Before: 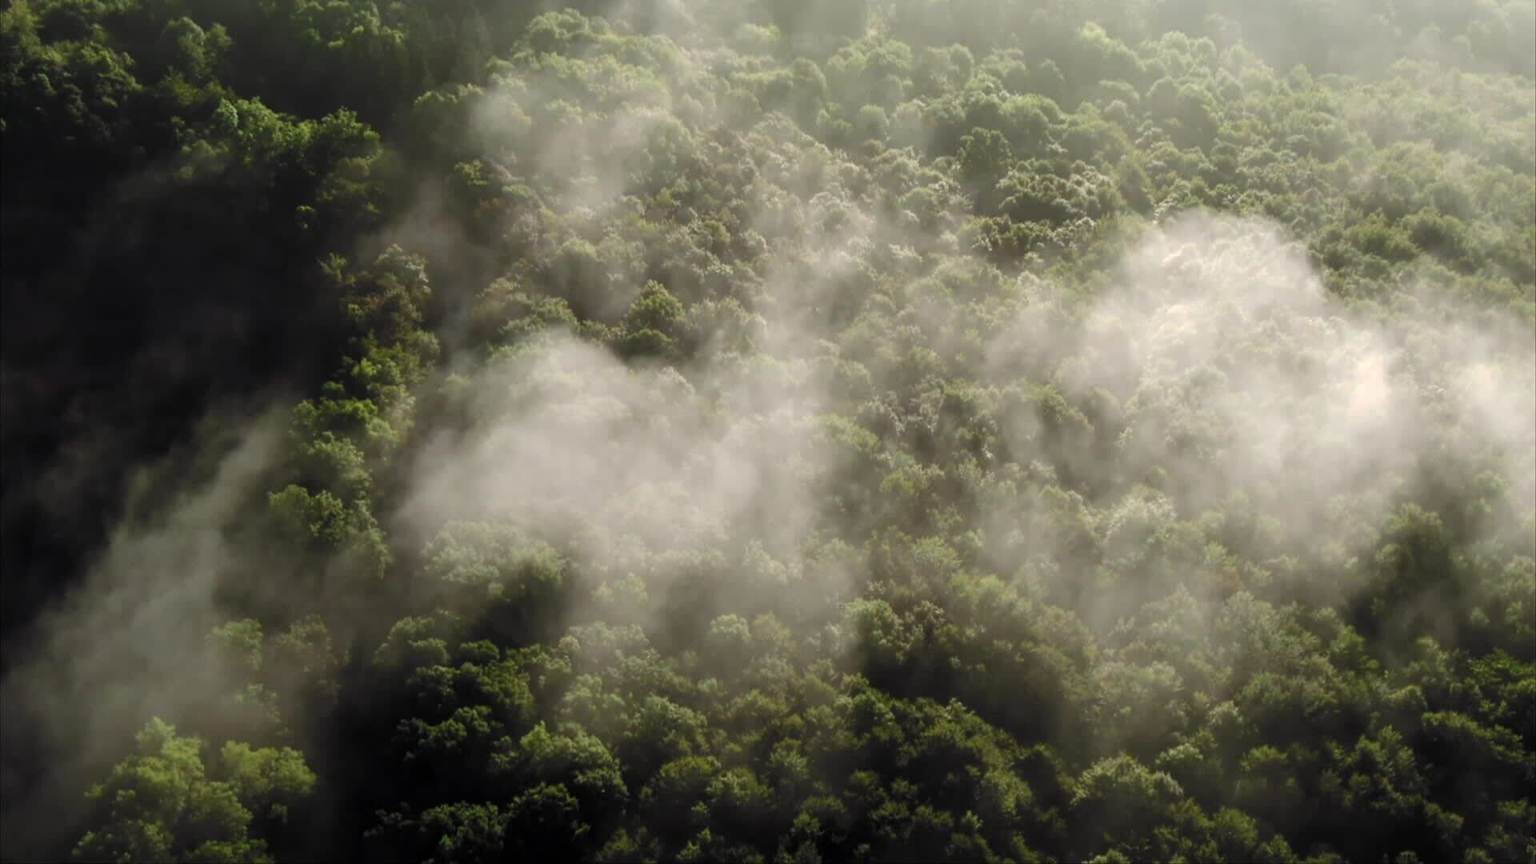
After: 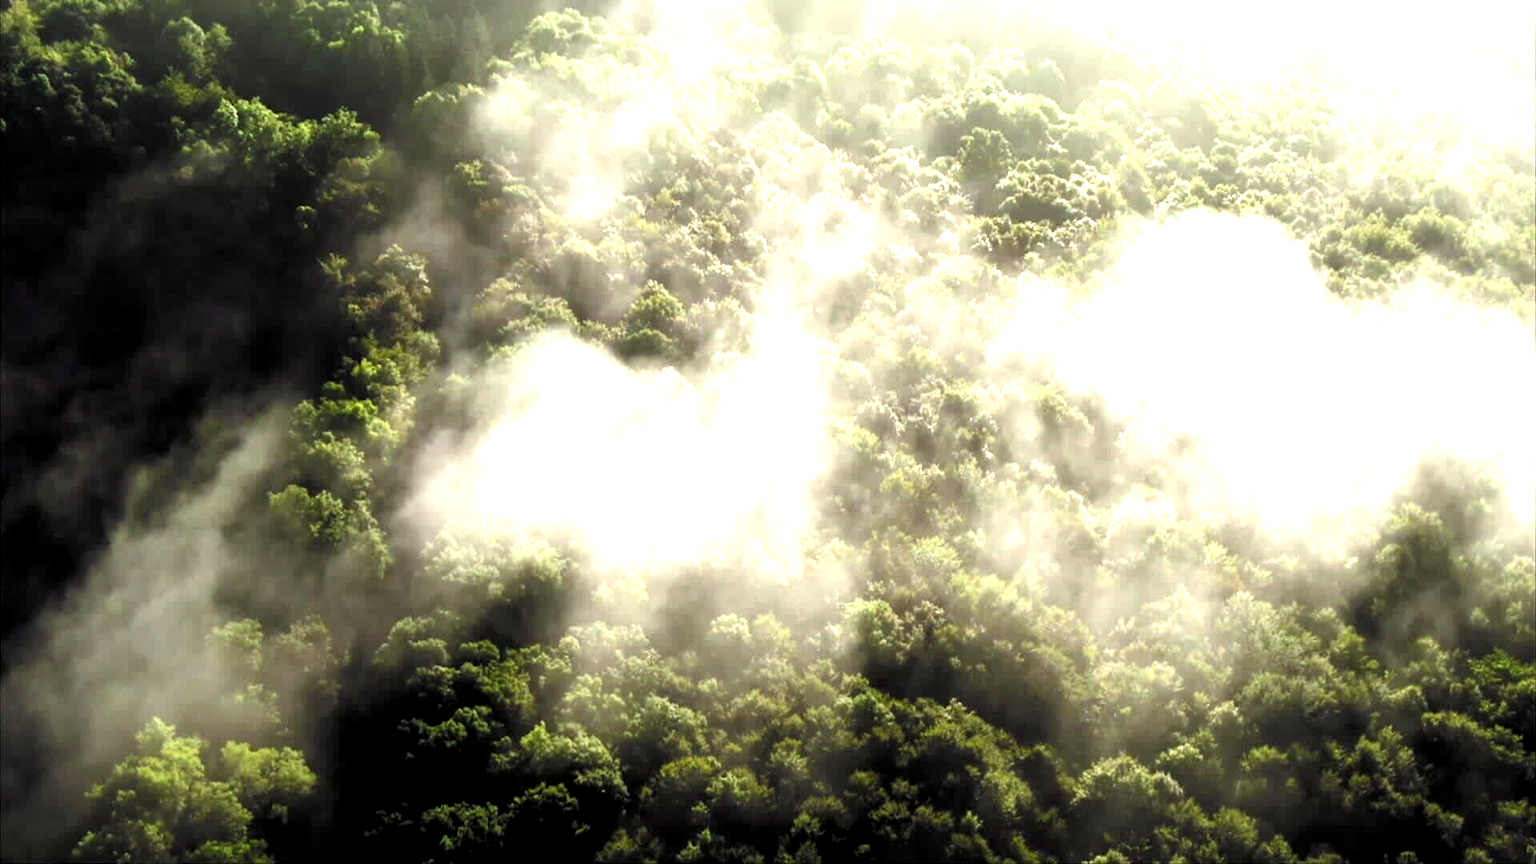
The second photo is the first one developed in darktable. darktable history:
levels: white 90.73%, levels [0.012, 0.367, 0.697]
exposure: black level correction 0.003, exposure 0.39 EV, compensate highlight preservation false
